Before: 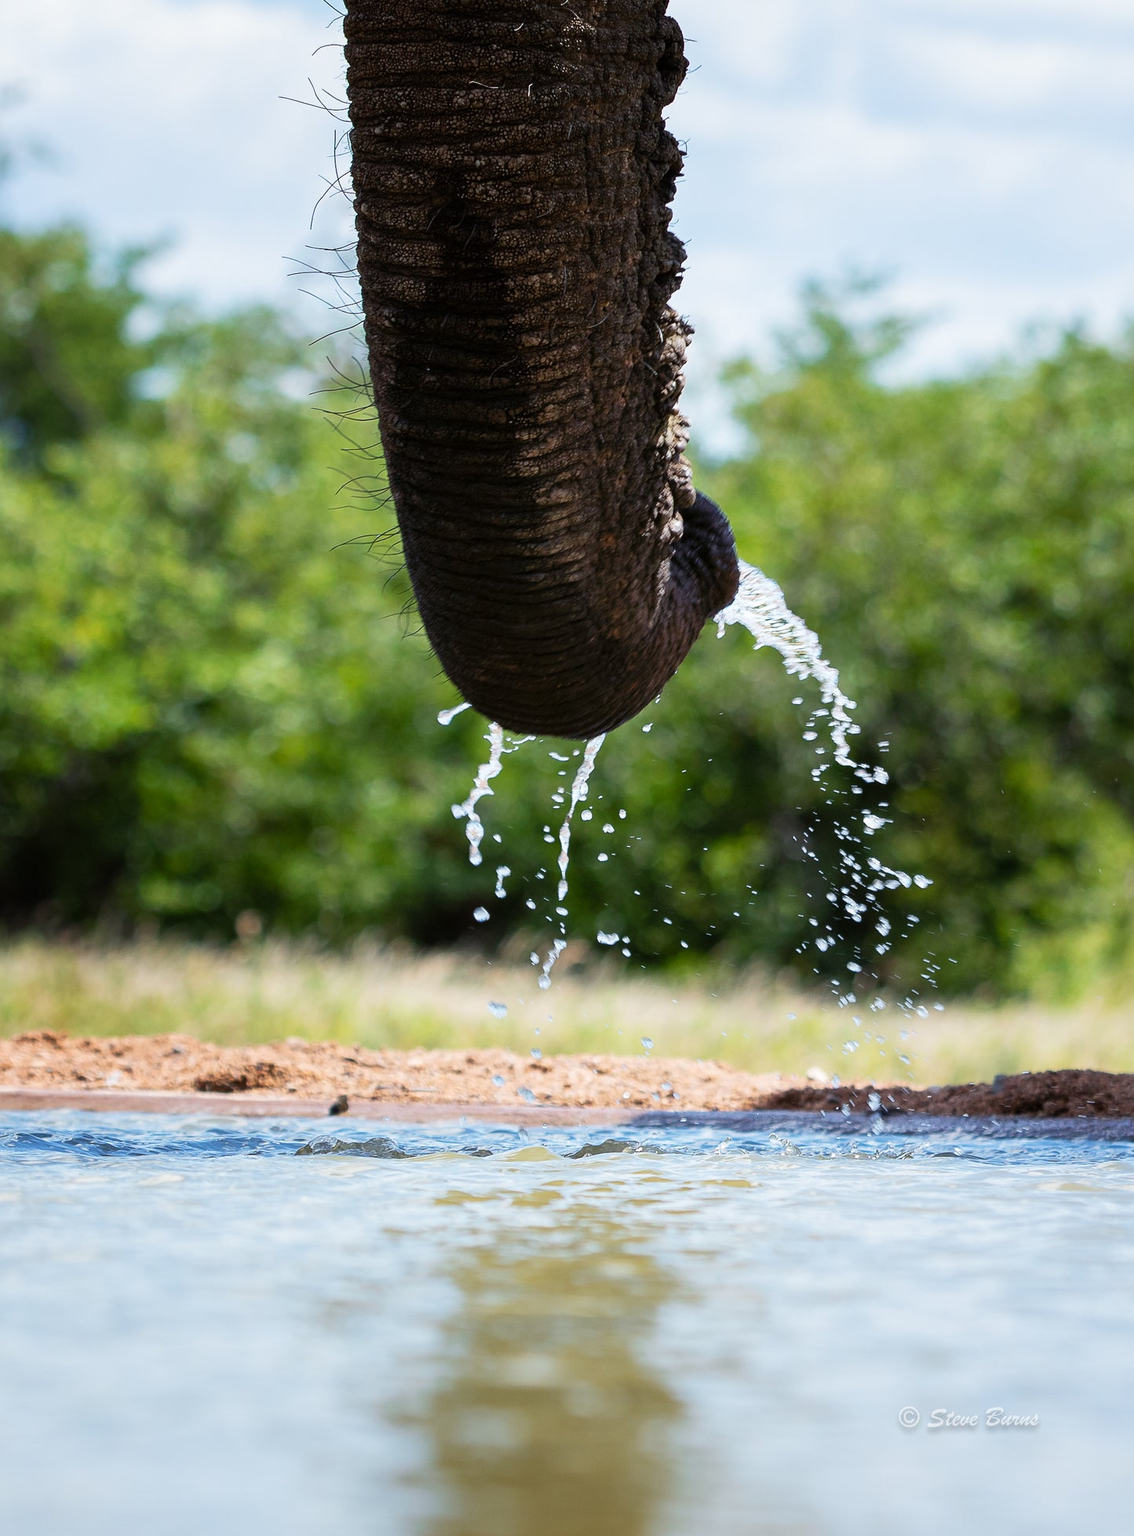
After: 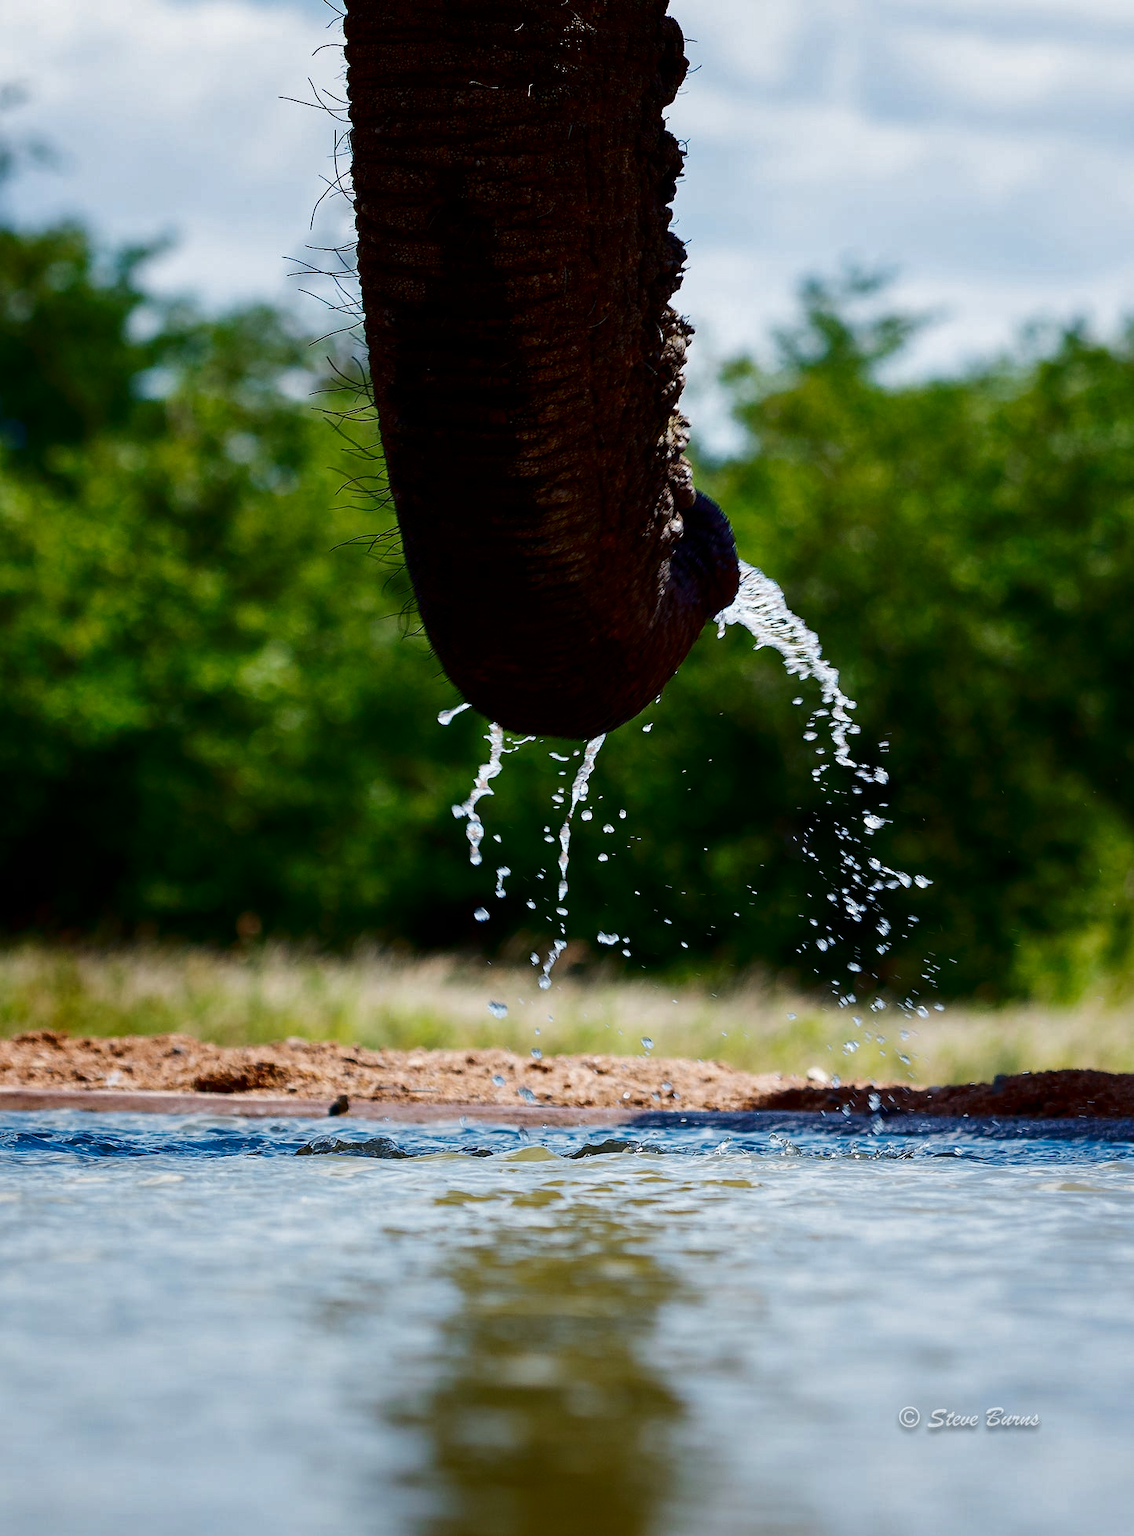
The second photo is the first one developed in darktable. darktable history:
contrast brightness saturation: contrast 0.094, brightness -0.575, saturation 0.168
